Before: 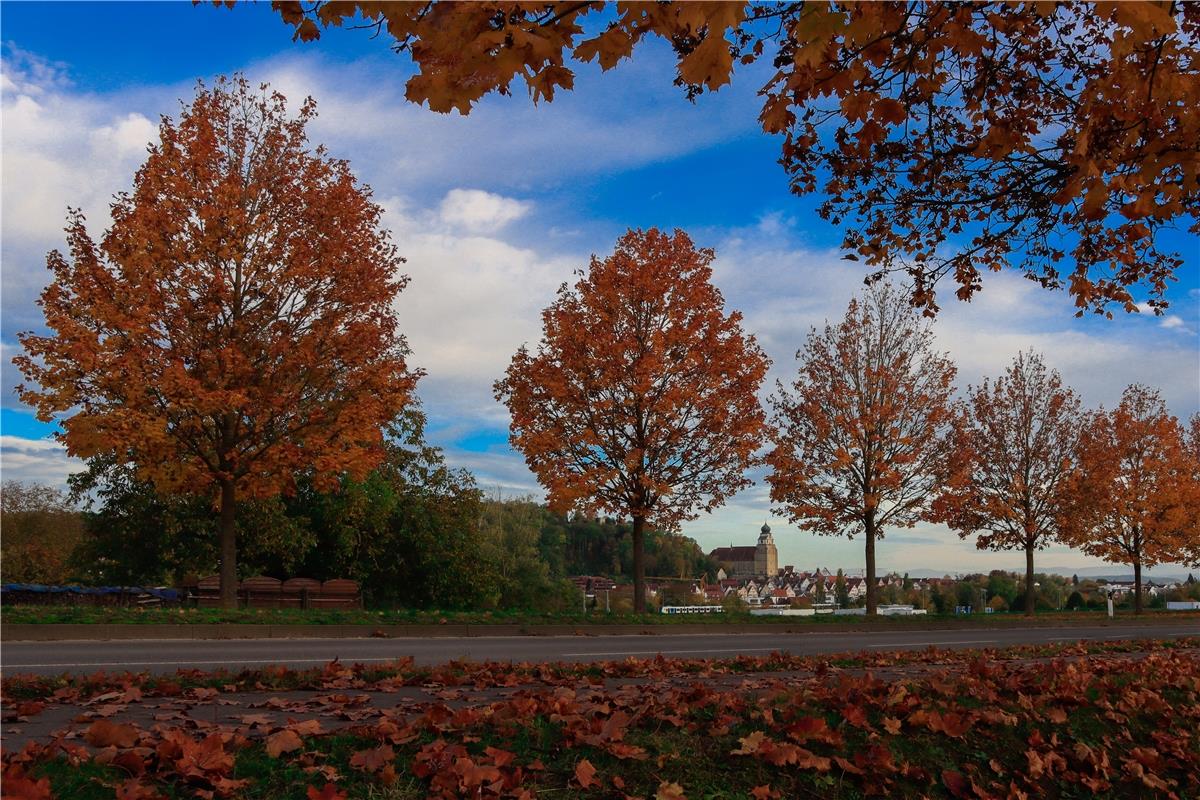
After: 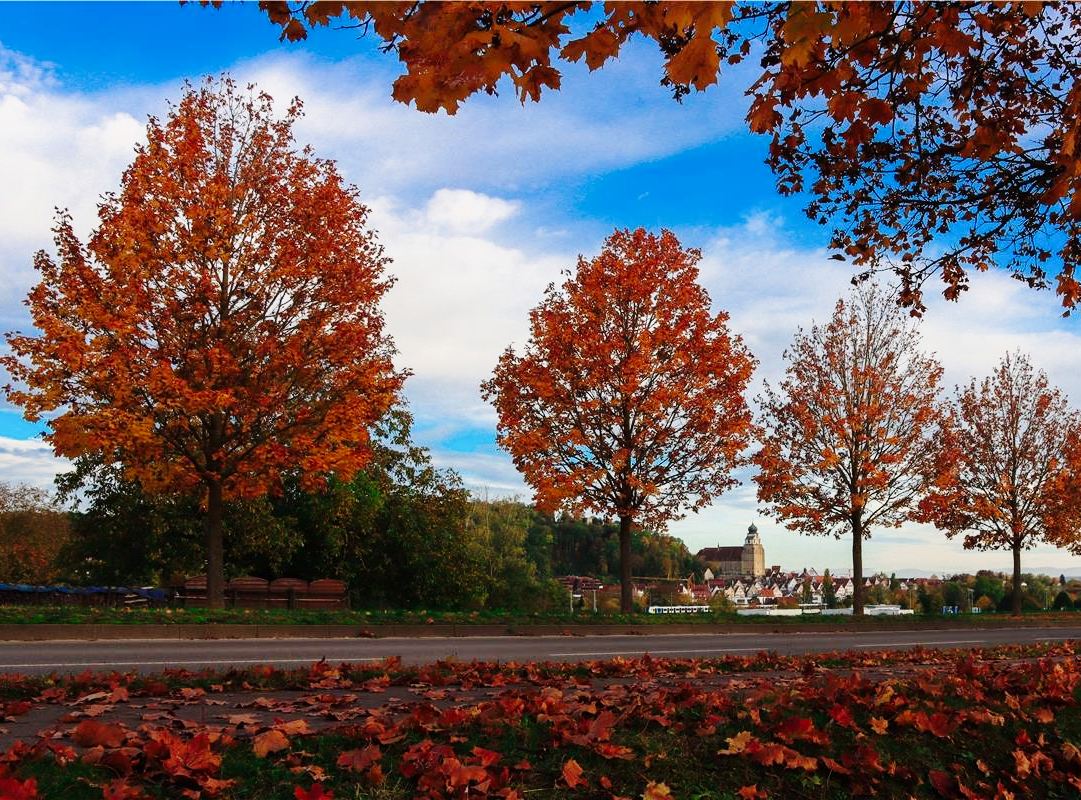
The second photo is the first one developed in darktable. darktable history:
crop and rotate: left 1.088%, right 8.807%
base curve: curves: ch0 [(0, 0) (0.028, 0.03) (0.121, 0.232) (0.46, 0.748) (0.859, 0.968) (1, 1)], preserve colors none
